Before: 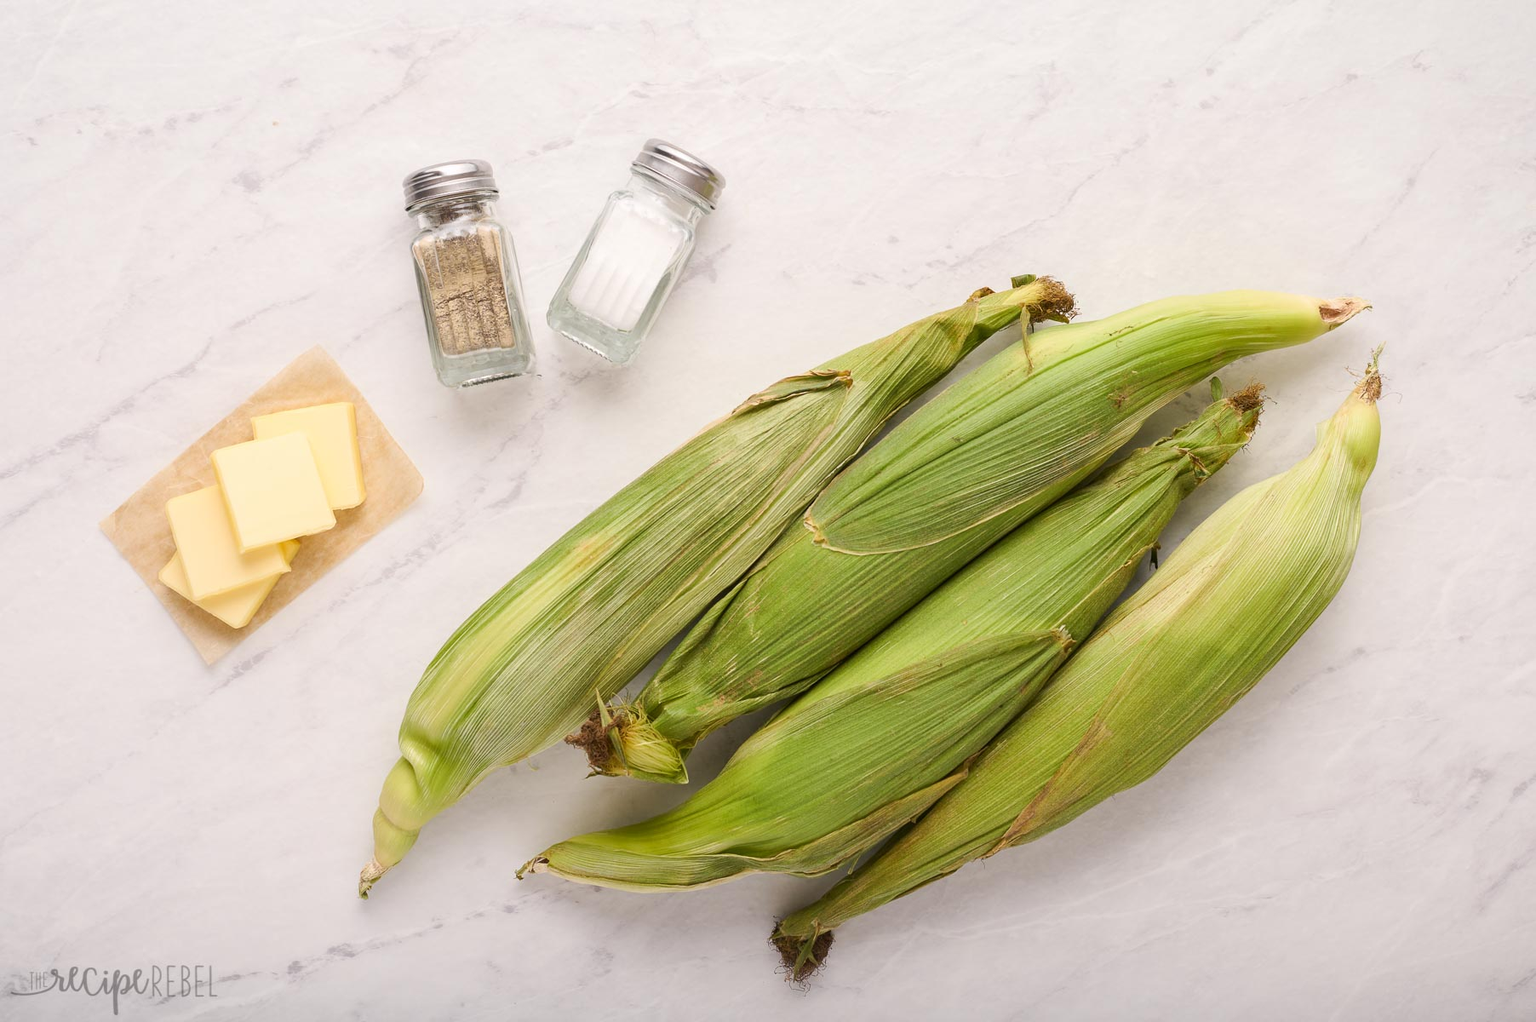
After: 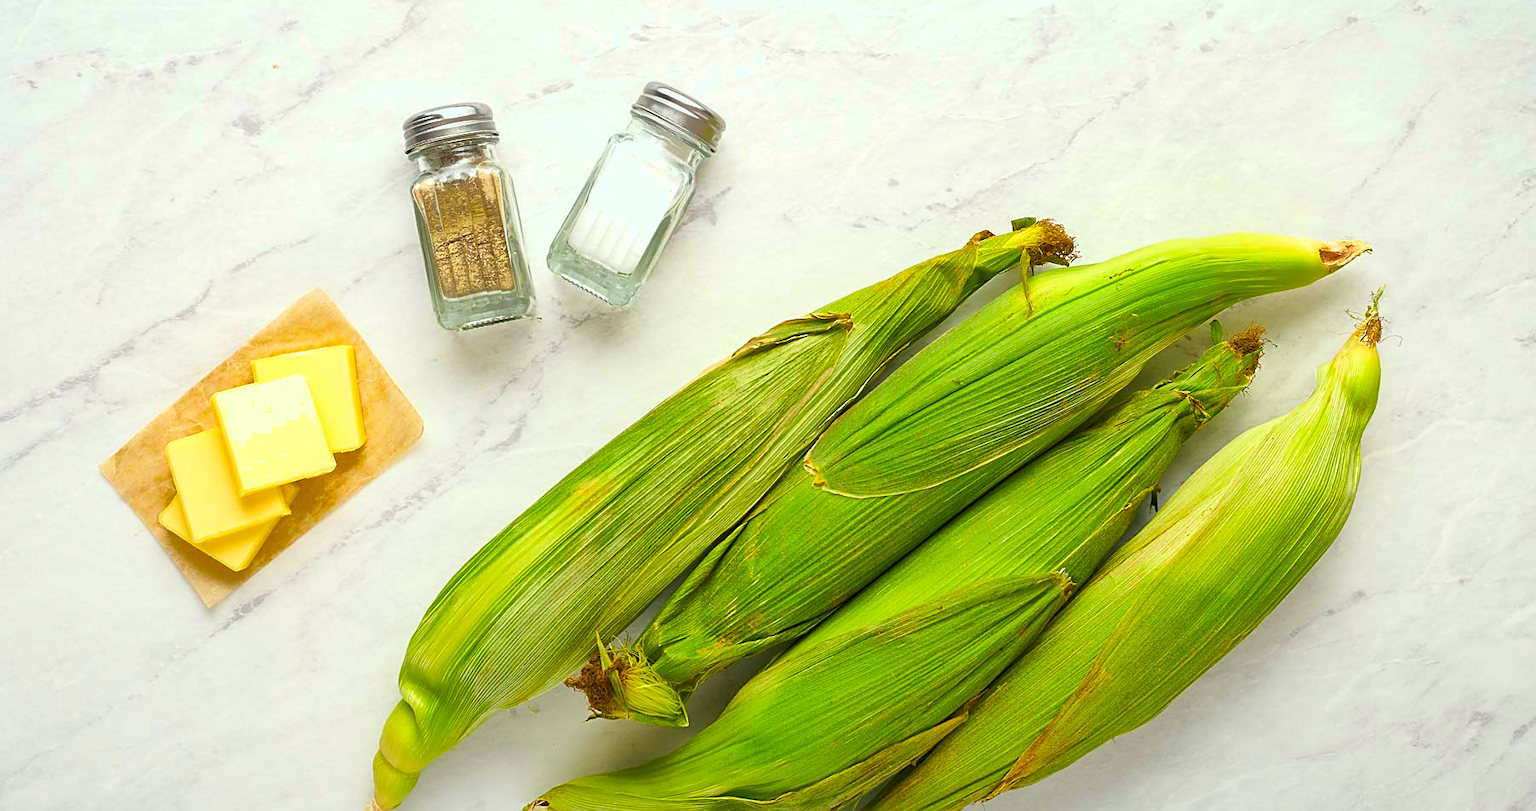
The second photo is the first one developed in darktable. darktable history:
crop and rotate: top 5.654%, bottom 14.848%
exposure: exposure 0.201 EV, compensate highlight preservation false
contrast brightness saturation: contrast 0.136
shadows and highlights: on, module defaults
sharpen: on, module defaults
color correction: highlights a* -7.32, highlights b* 0.898, shadows a* -3.74, saturation 1.44
color balance rgb: perceptual saturation grading › global saturation 9.931%, global vibrance 11.043%
